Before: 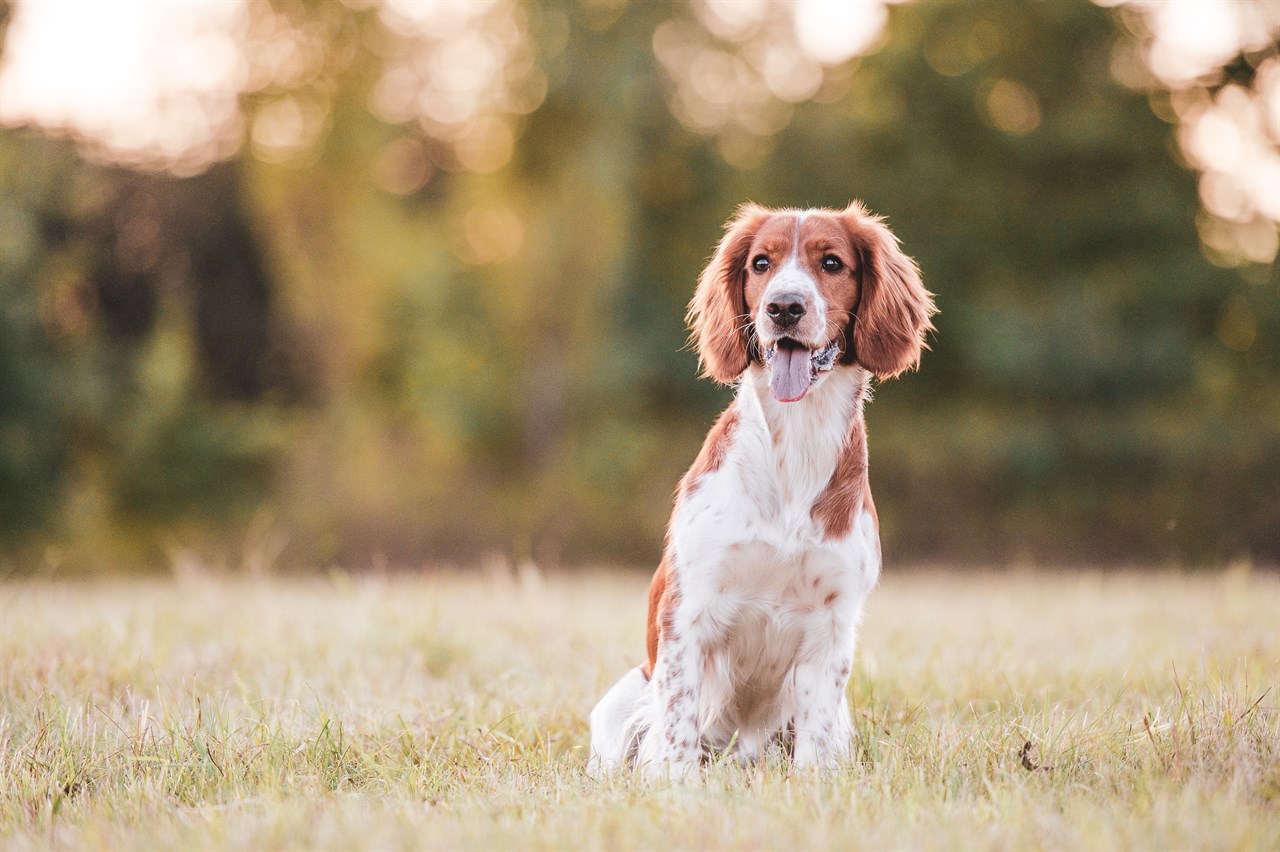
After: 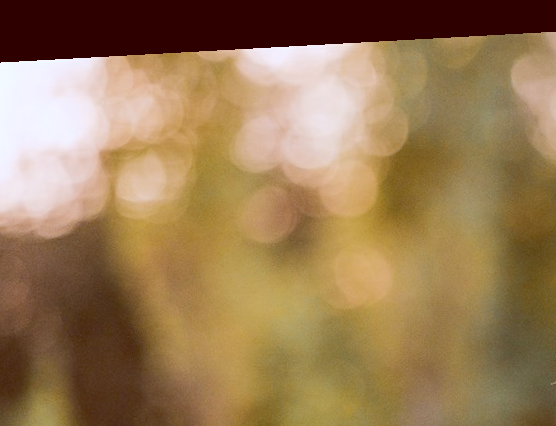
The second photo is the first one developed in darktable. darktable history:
white balance: red 0.984, blue 1.059
color balance: lift [1, 1.011, 0.999, 0.989], gamma [1.109, 1.045, 1.039, 0.955], gain [0.917, 0.936, 0.952, 1.064], contrast 2.32%, contrast fulcrum 19%, output saturation 101%
rotate and perspective: rotation -3.18°, automatic cropping off
crop and rotate: left 10.817%, top 0.062%, right 47.194%, bottom 53.626%
